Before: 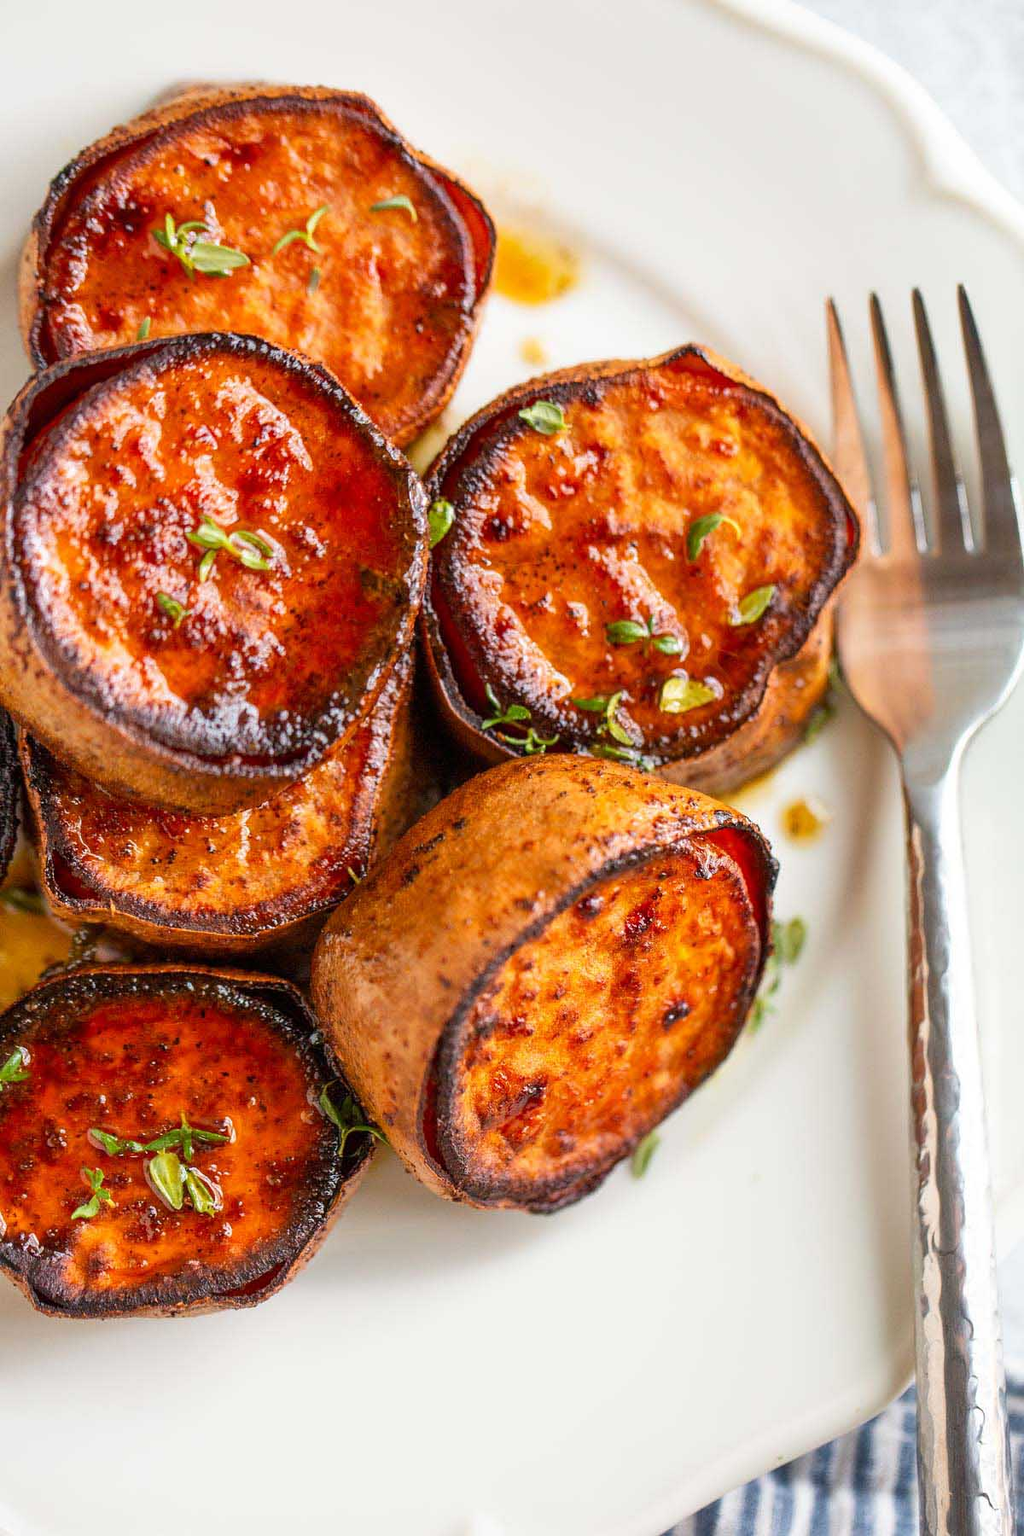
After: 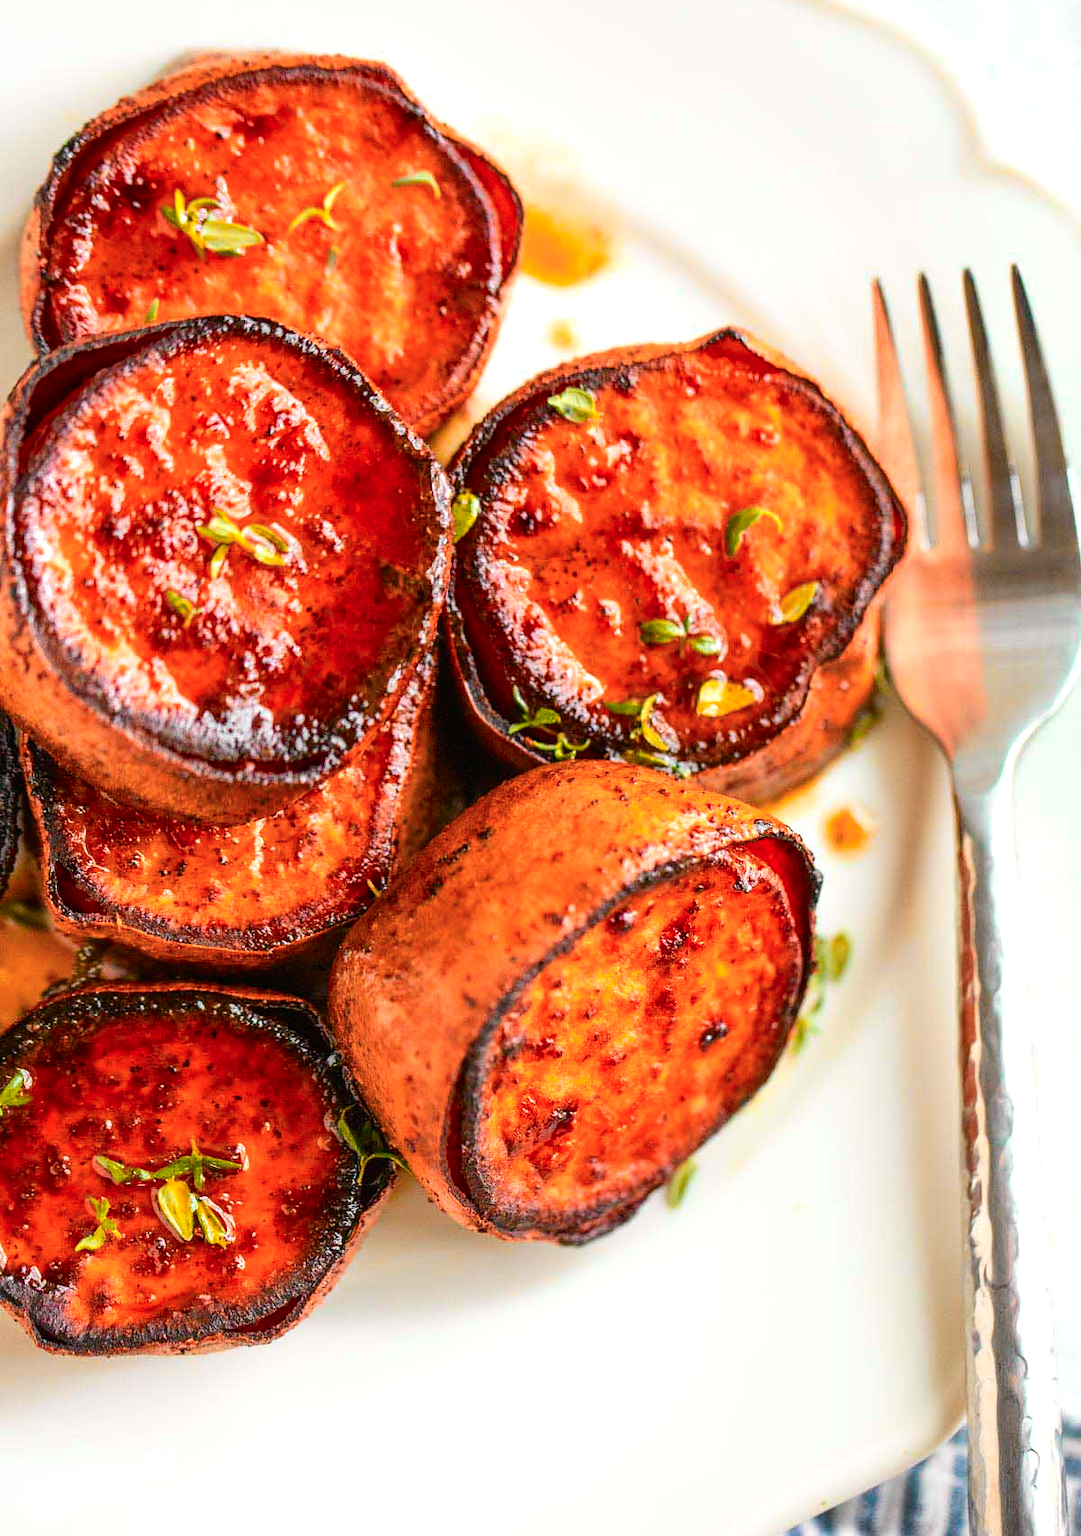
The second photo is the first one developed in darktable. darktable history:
color balance rgb: linear chroma grading › global chroma 15.269%, perceptual saturation grading › global saturation 14.777%, perceptual brilliance grading › highlights 8.686%, perceptual brilliance grading › mid-tones 3.405%, perceptual brilliance grading › shadows 2.25%
color zones: curves: ch1 [(0, 0.455) (0.063, 0.455) (0.286, 0.495) (0.429, 0.5) (0.571, 0.5) (0.714, 0.5) (0.857, 0.5) (1, 0.455)]; ch2 [(0, 0.532) (0.063, 0.521) (0.233, 0.447) (0.429, 0.489) (0.571, 0.5) (0.714, 0.5) (0.857, 0.5) (1, 0.532)]
tone curve: curves: ch0 [(0, 0.008) (0.107, 0.091) (0.283, 0.287) (0.461, 0.498) (0.64, 0.679) (0.822, 0.841) (0.998, 0.978)]; ch1 [(0, 0) (0.316, 0.349) (0.466, 0.442) (0.502, 0.5) (0.527, 0.519) (0.561, 0.553) (0.608, 0.629) (0.669, 0.704) (0.859, 0.899) (1, 1)]; ch2 [(0, 0) (0.33, 0.301) (0.421, 0.443) (0.473, 0.498) (0.502, 0.504) (0.522, 0.525) (0.592, 0.61) (0.705, 0.7) (1, 1)], color space Lab, independent channels, preserve colors none
crop and rotate: top 2.241%, bottom 3.023%
